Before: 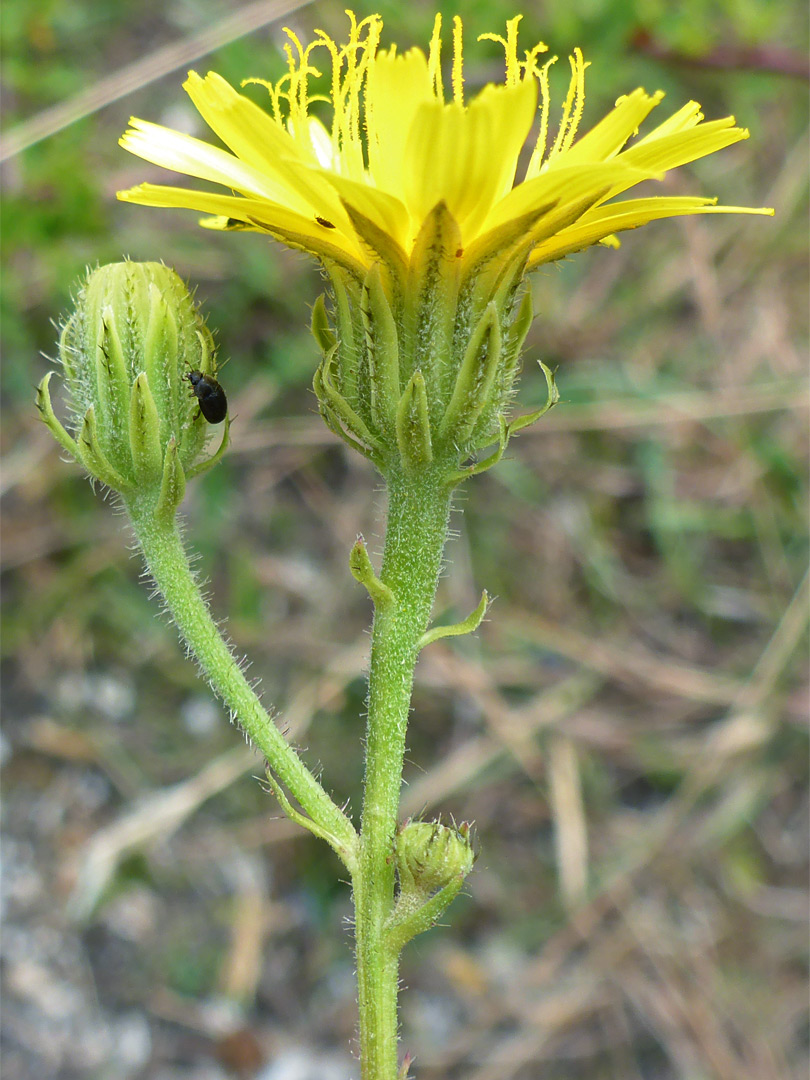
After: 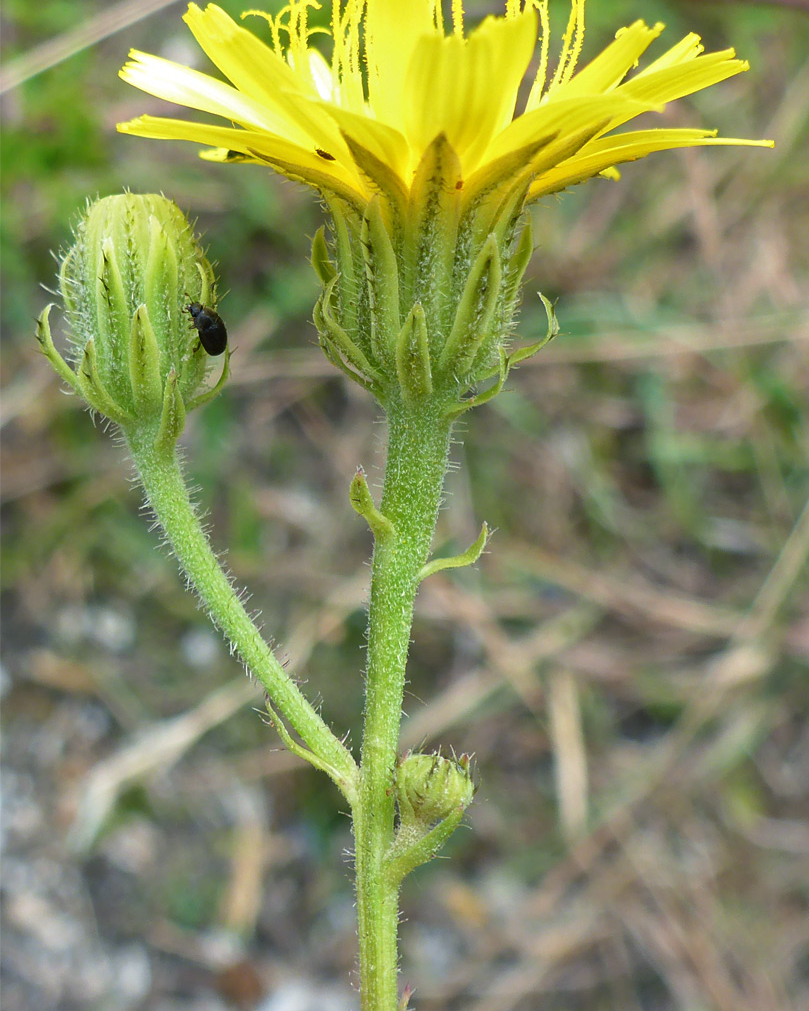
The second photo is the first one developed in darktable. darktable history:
crop and rotate: top 6.316%
